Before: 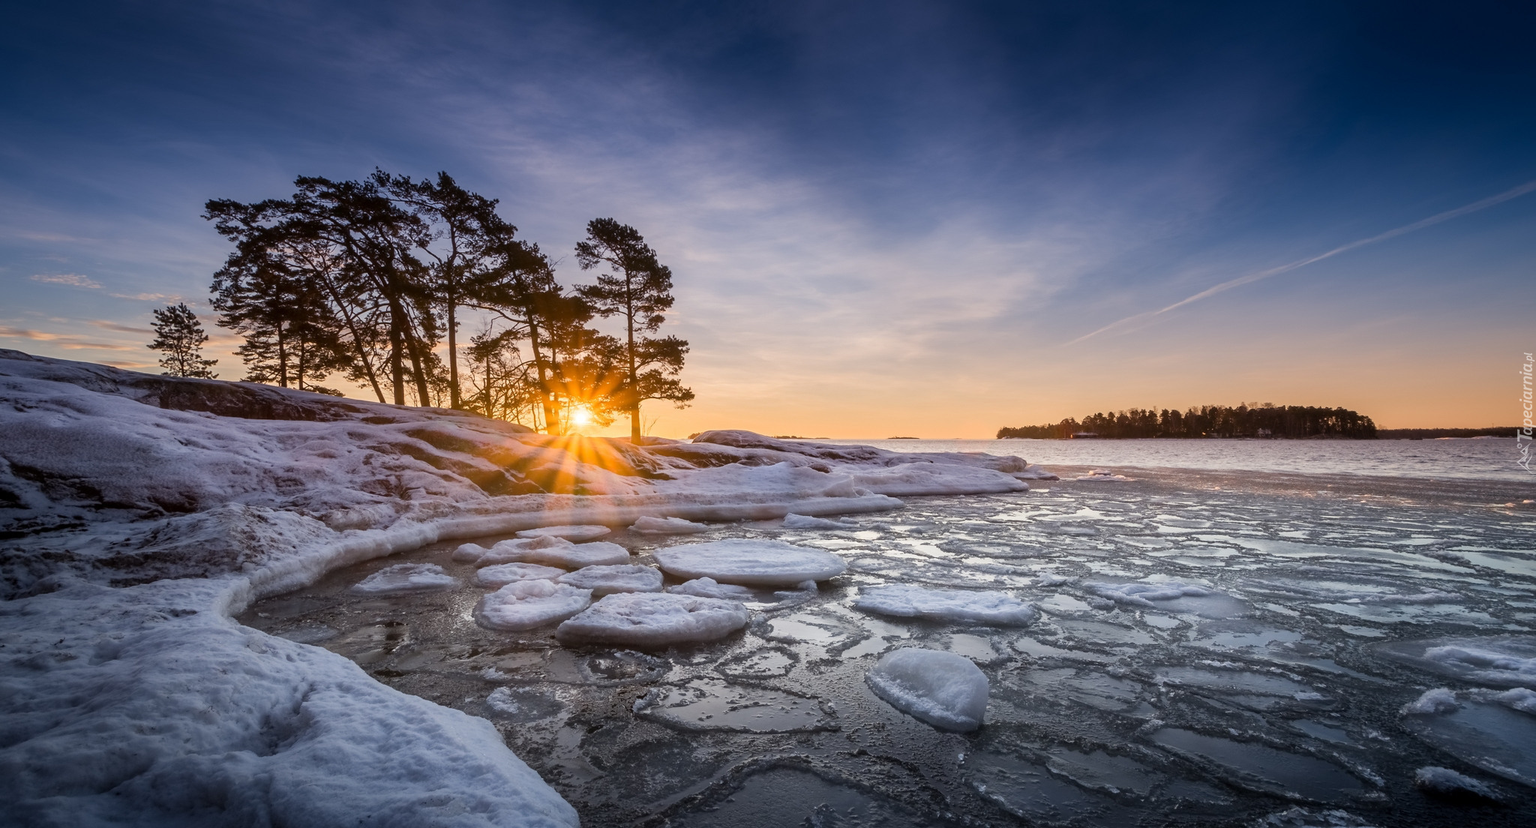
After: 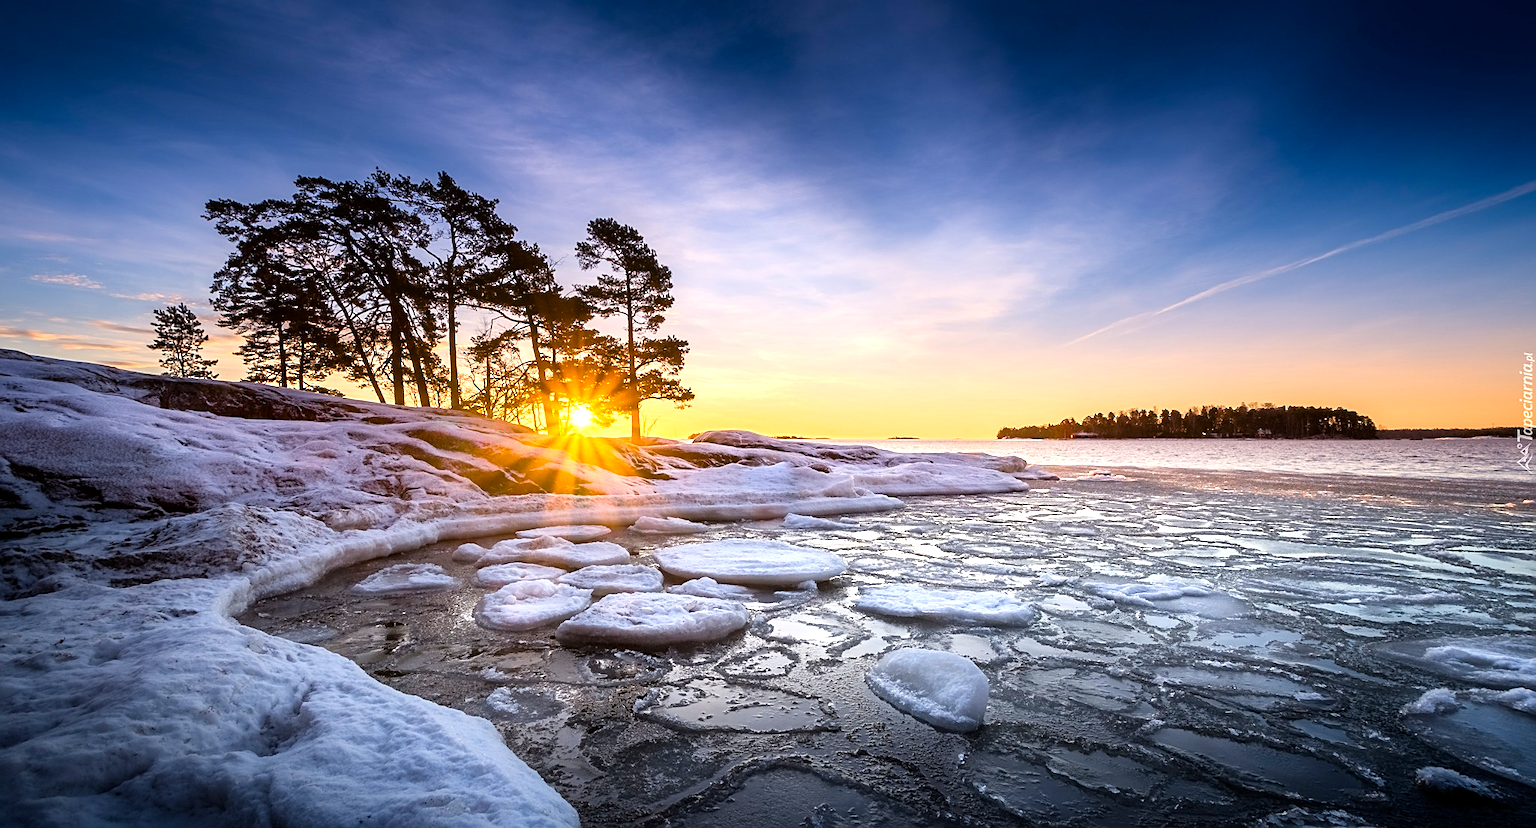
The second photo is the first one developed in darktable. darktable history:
shadows and highlights: shadows -29.18, highlights 29.71
sharpen: on, module defaults
tone equalizer: -8 EV -0.762 EV, -7 EV -0.702 EV, -6 EV -0.583 EV, -5 EV -0.4 EV, -3 EV 0.402 EV, -2 EV 0.6 EV, -1 EV 0.695 EV, +0 EV 0.766 EV
color balance rgb: power › hue 71.63°, perceptual saturation grading › global saturation 25.657%, global vibrance 20%
